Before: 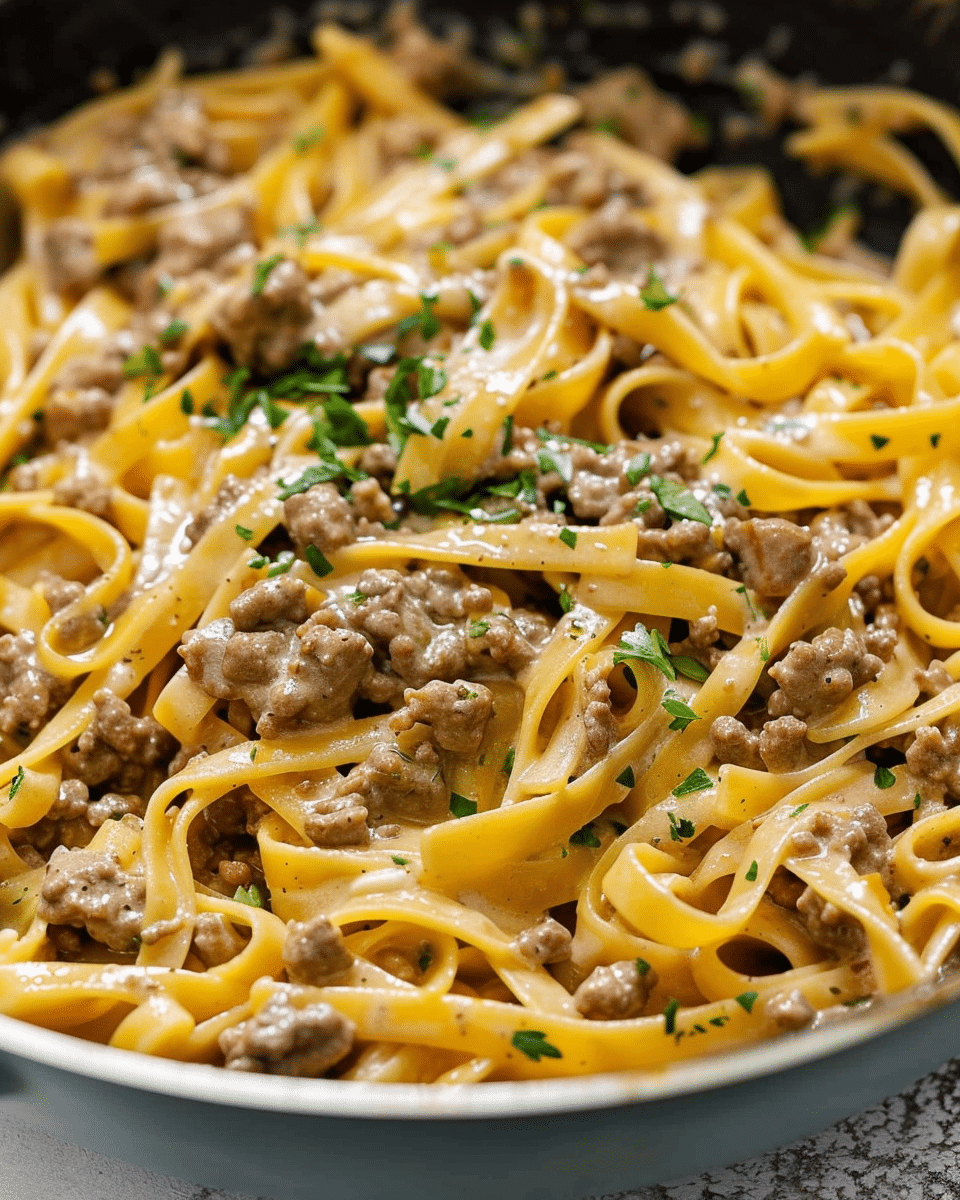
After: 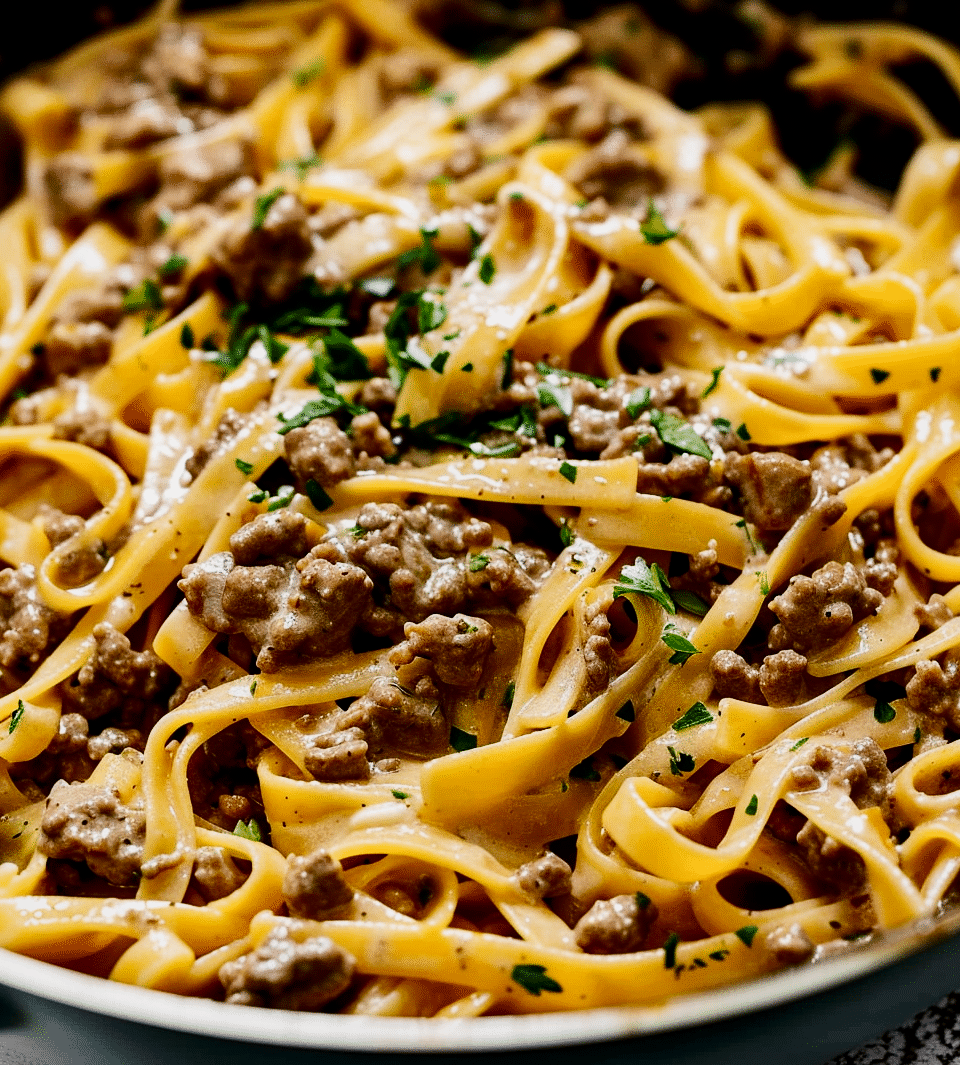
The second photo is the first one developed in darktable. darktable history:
contrast brightness saturation: contrast 0.221, brightness -0.191, saturation 0.236
filmic rgb: black relative exposure -5.09 EV, white relative exposure 3.56 EV, hardness 3.19, contrast 1.186, highlights saturation mix -28.93%
crop and rotate: top 5.569%, bottom 5.629%
local contrast: mode bilateral grid, contrast 20, coarseness 50, detail 132%, midtone range 0.2
color balance rgb: shadows lift › luminance -9.025%, global offset › luminance 0.268%, global offset › hue 170.82°, perceptual saturation grading › global saturation 0.952%, perceptual saturation grading › highlights -14.649%, perceptual saturation grading › shadows 24.901%, perceptual brilliance grading › global brilliance 2.465%, perceptual brilliance grading › highlights -3.687%
